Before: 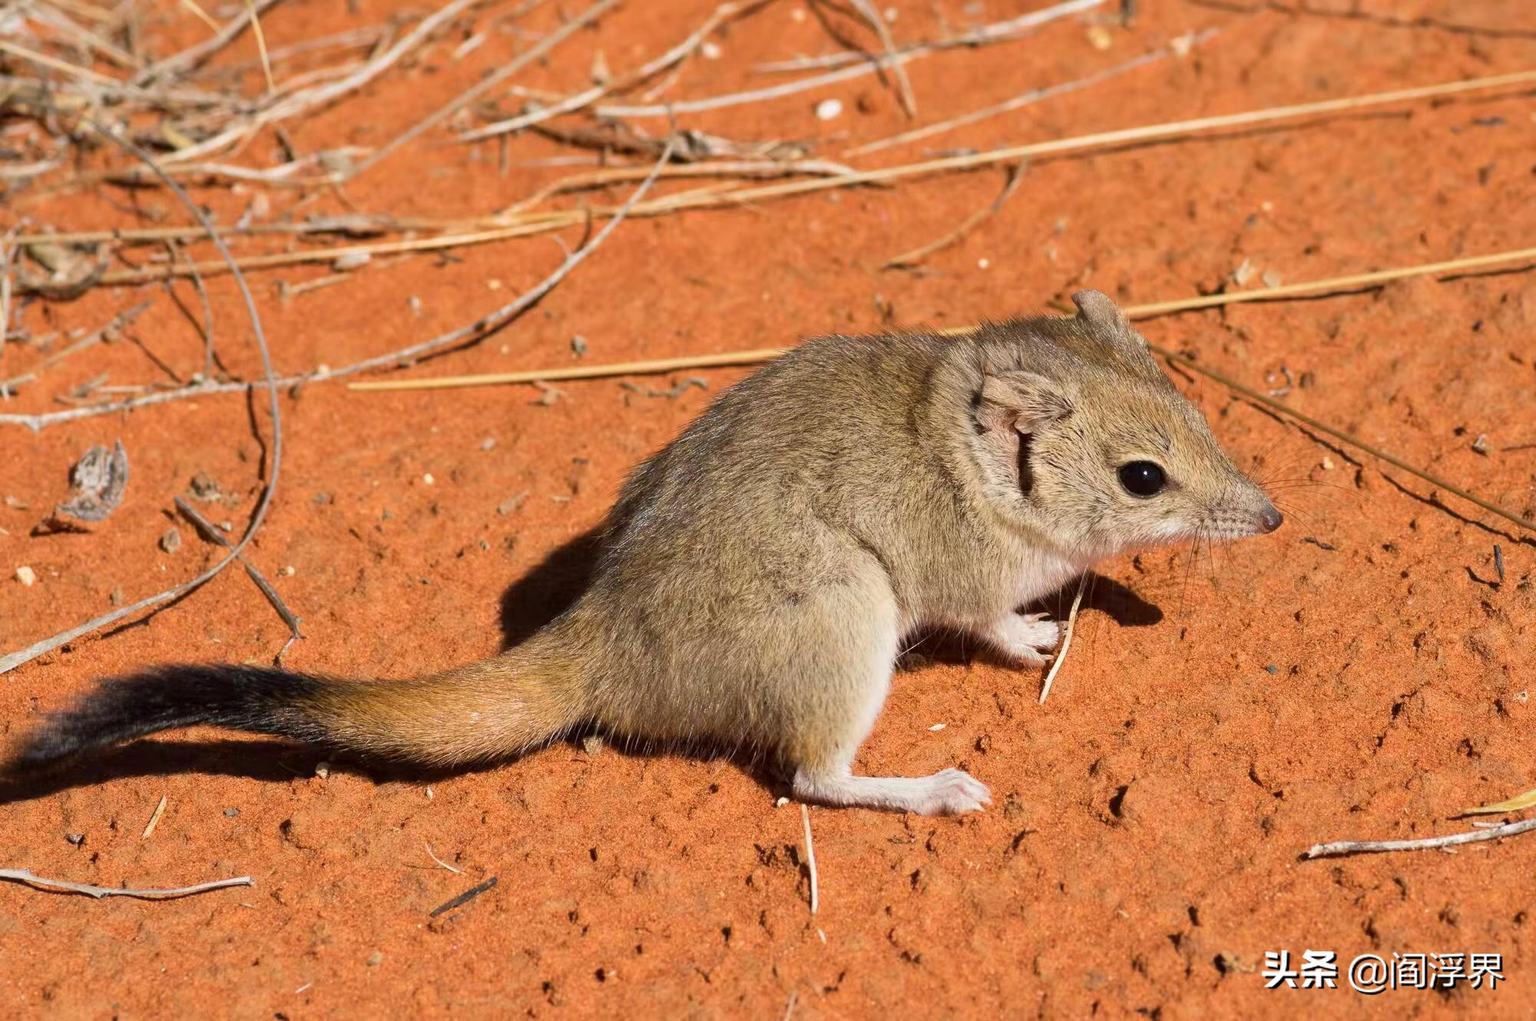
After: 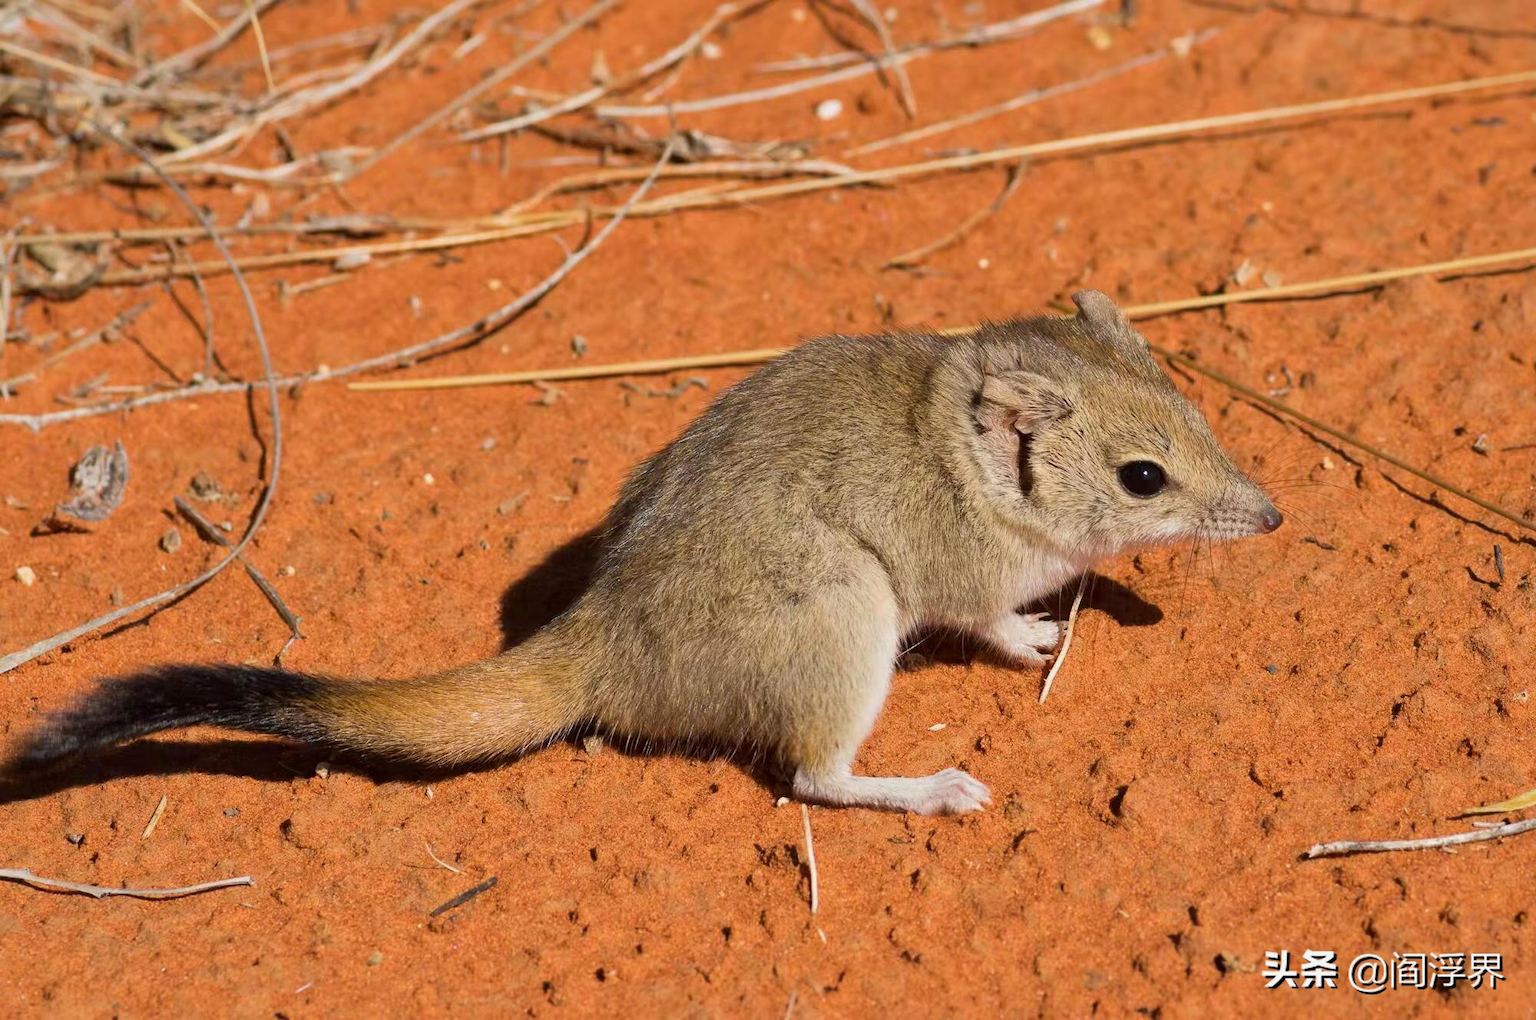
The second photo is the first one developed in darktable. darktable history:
shadows and highlights: shadows -20.02, white point adjustment -2.17, highlights -34.97
color balance rgb: power › hue 207.21°, perceptual saturation grading › global saturation 0.567%, global vibrance 20%
contrast brightness saturation: saturation -0.052
